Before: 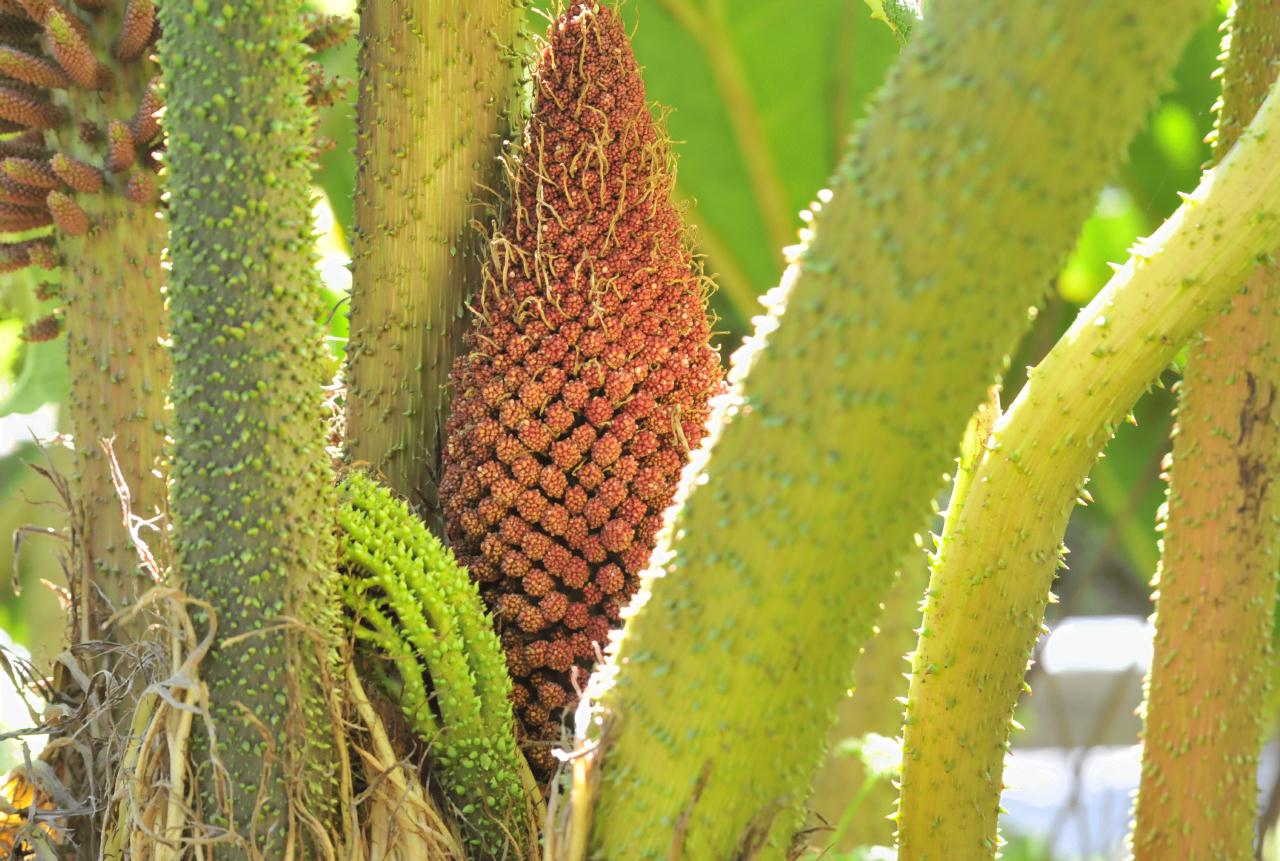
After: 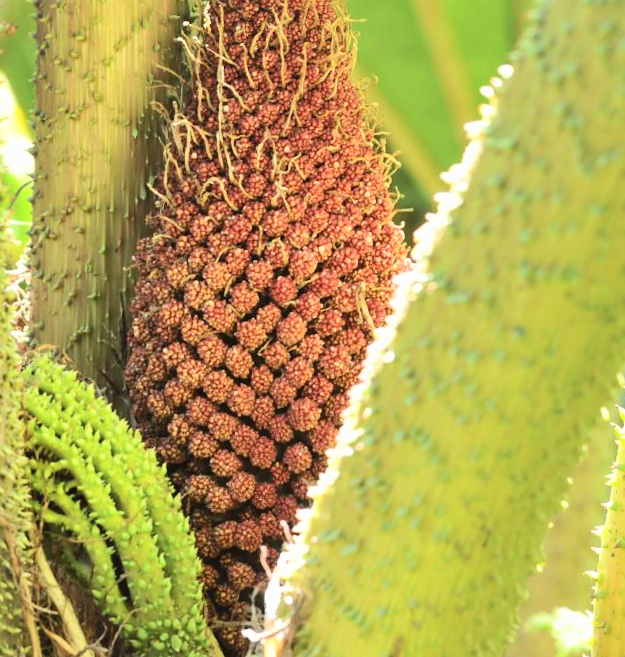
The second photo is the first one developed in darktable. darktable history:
contrast brightness saturation: contrast 0.24, brightness 0.09
crop and rotate: angle 0.02°, left 24.353%, top 13.219%, right 26.156%, bottom 8.224%
rotate and perspective: rotation -1°, crop left 0.011, crop right 0.989, crop top 0.025, crop bottom 0.975
